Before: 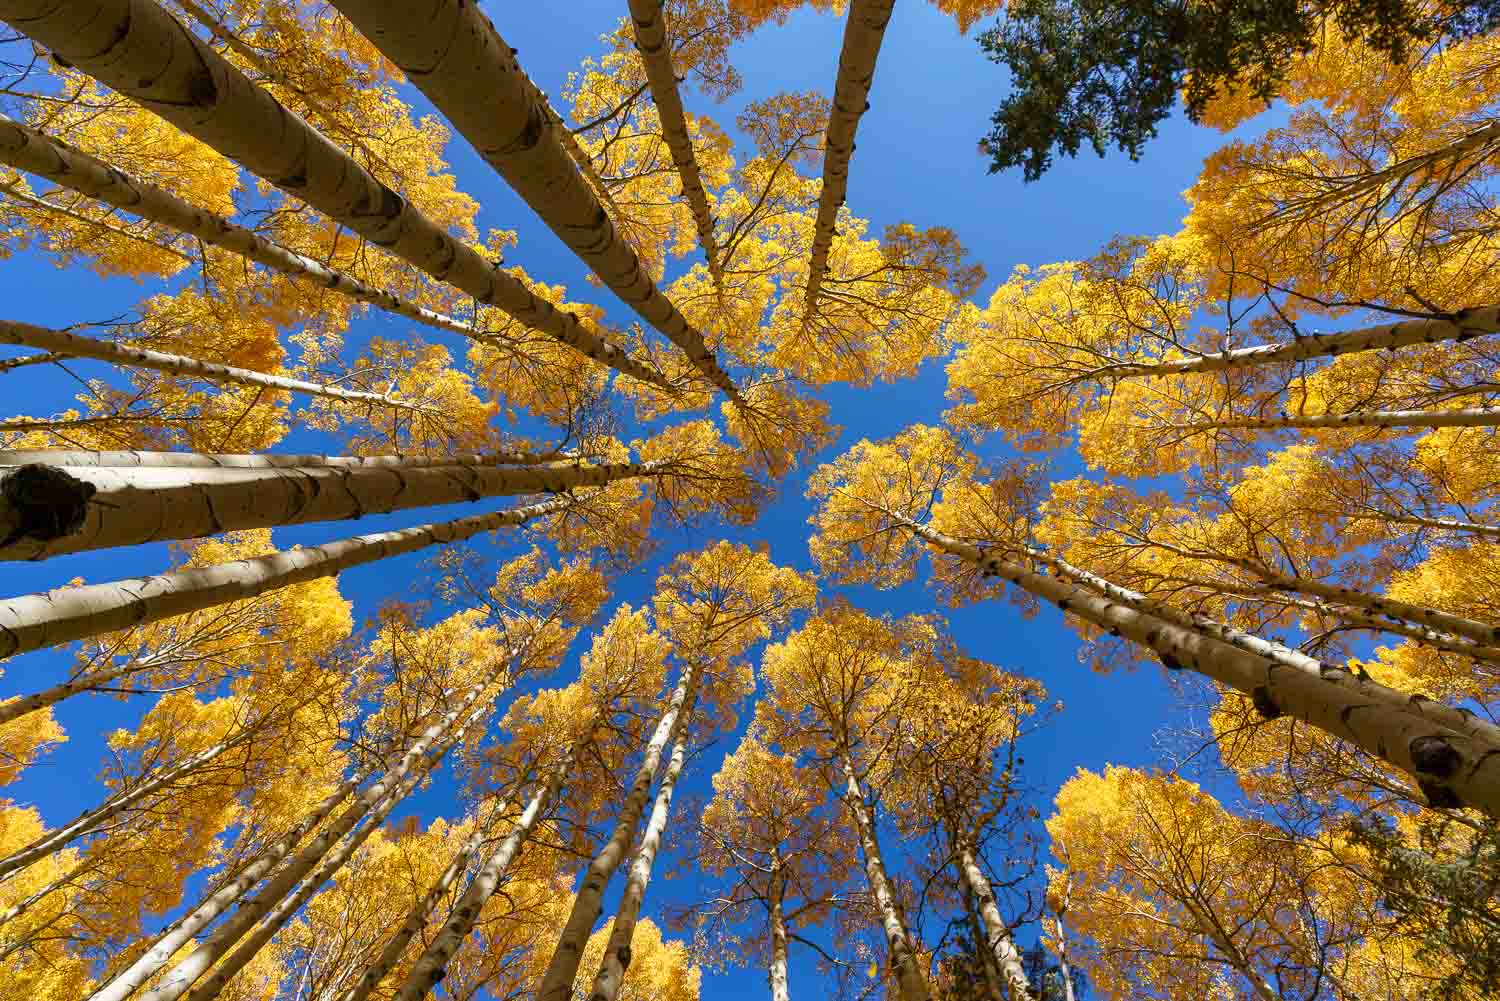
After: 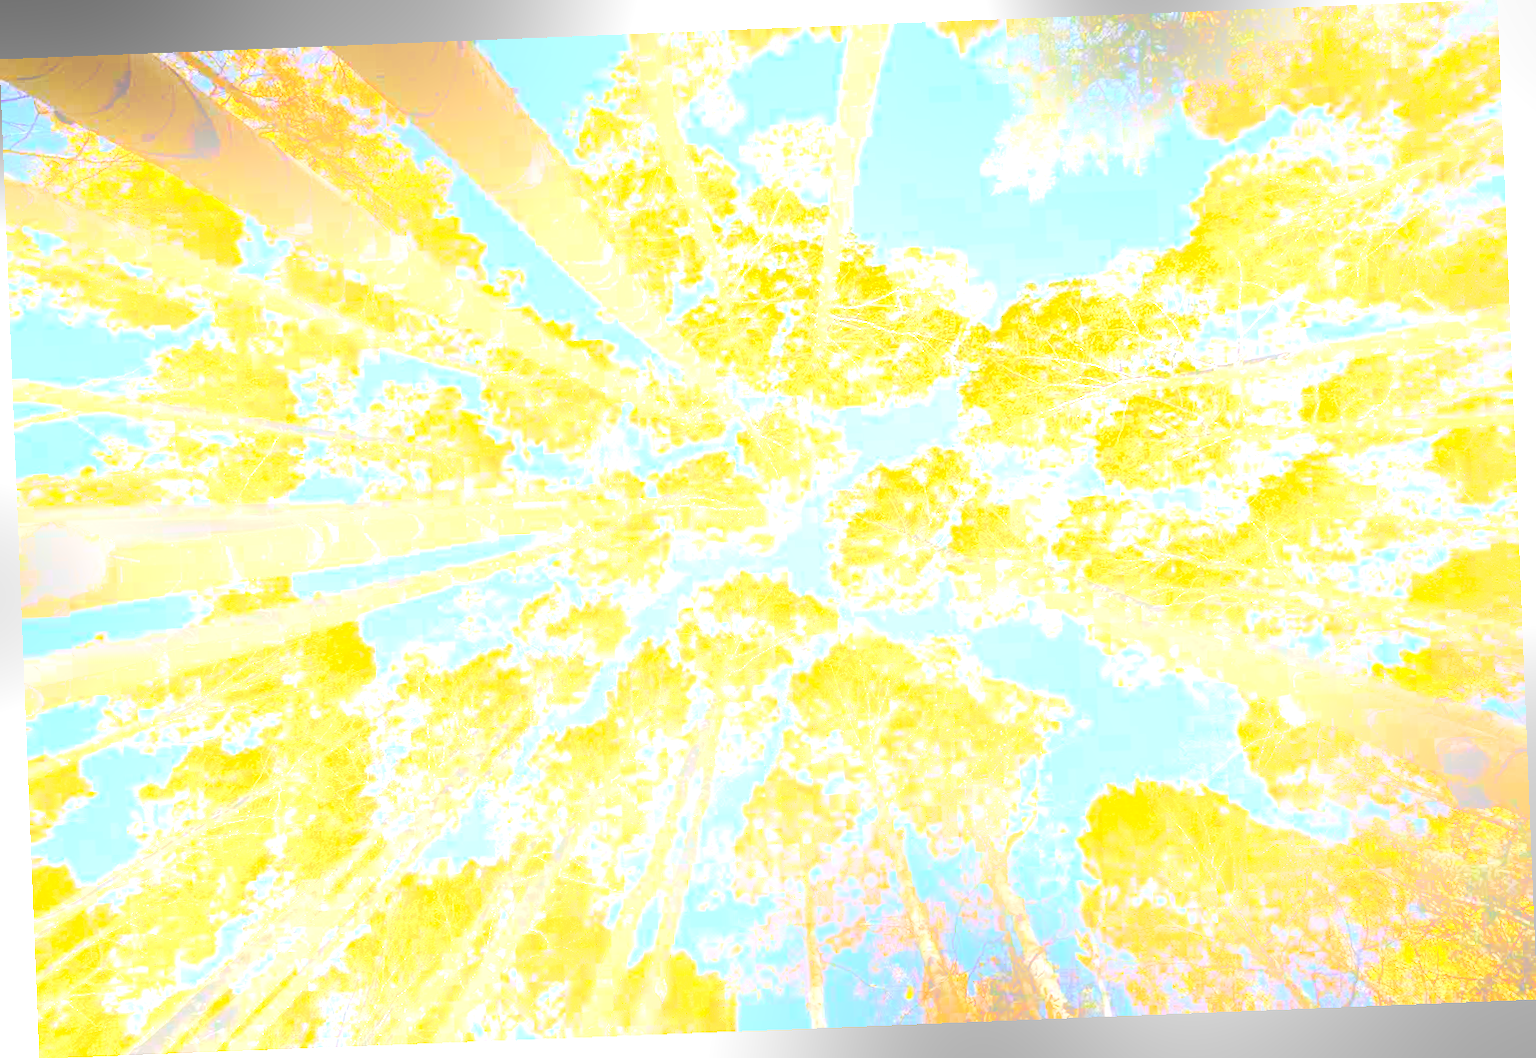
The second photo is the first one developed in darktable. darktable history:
exposure: black level correction 0.012, exposure 0.7 EV, compensate exposure bias true, compensate highlight preservation false
rotate and perspective: rotation -2.29°, automatic cropping off
bloom: size 25%, threshold 5%, strength 90%
tone equalizer: -8 EV -0.417 EV, -7 EV -0.389 EV, -6 EV -0.333 EV, -5 EV -0.222 EV, -3 EV 0.222 EV, -2 EV 0.333 EV, -1 EV 0.389 EV, +0 EV 0.417 EV, edges refinement/feathering 500, mask exposure compensation -1.57 EV, preserve details no
